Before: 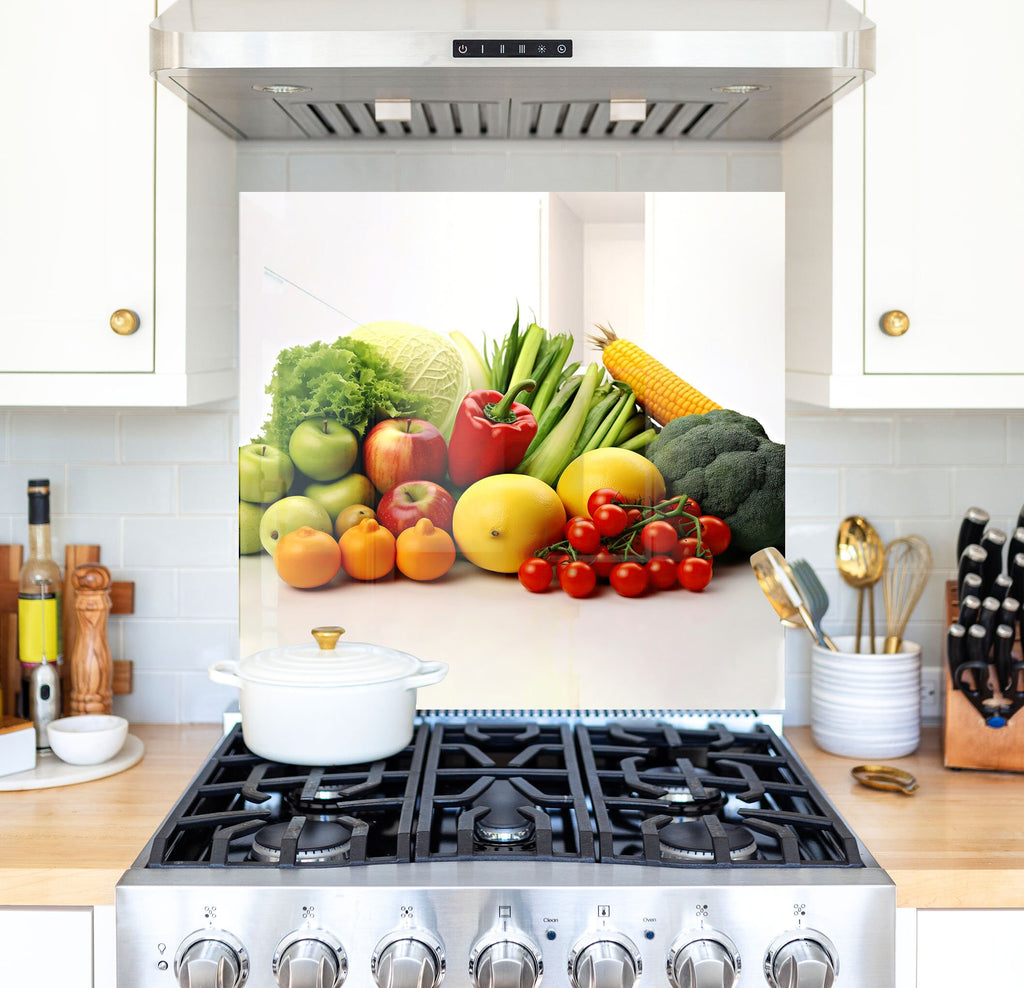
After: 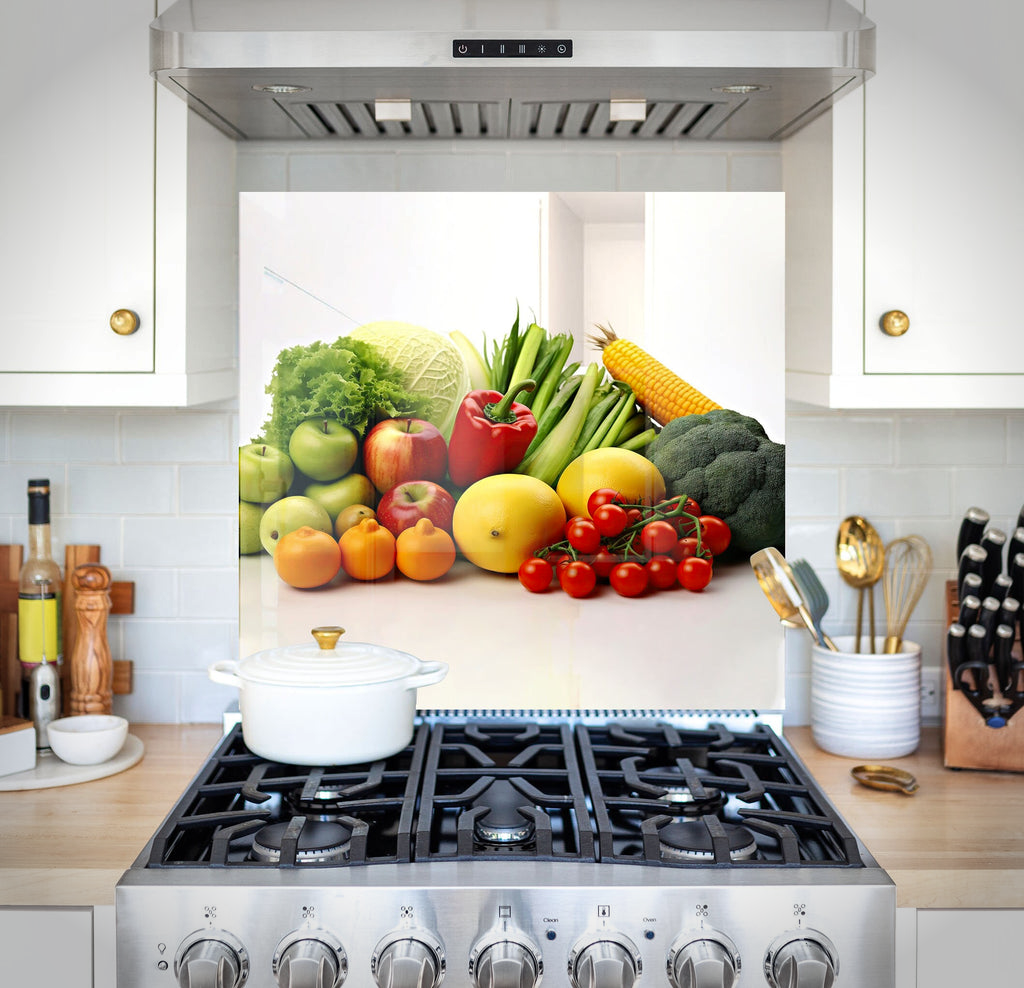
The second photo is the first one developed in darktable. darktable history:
shadows and highlights: shadows 51.77, highlights -28.71, soften with gaussian
vignetting: fall-off start 89.44%, fall-off radius 43.63%, width/height ratio 1.169
